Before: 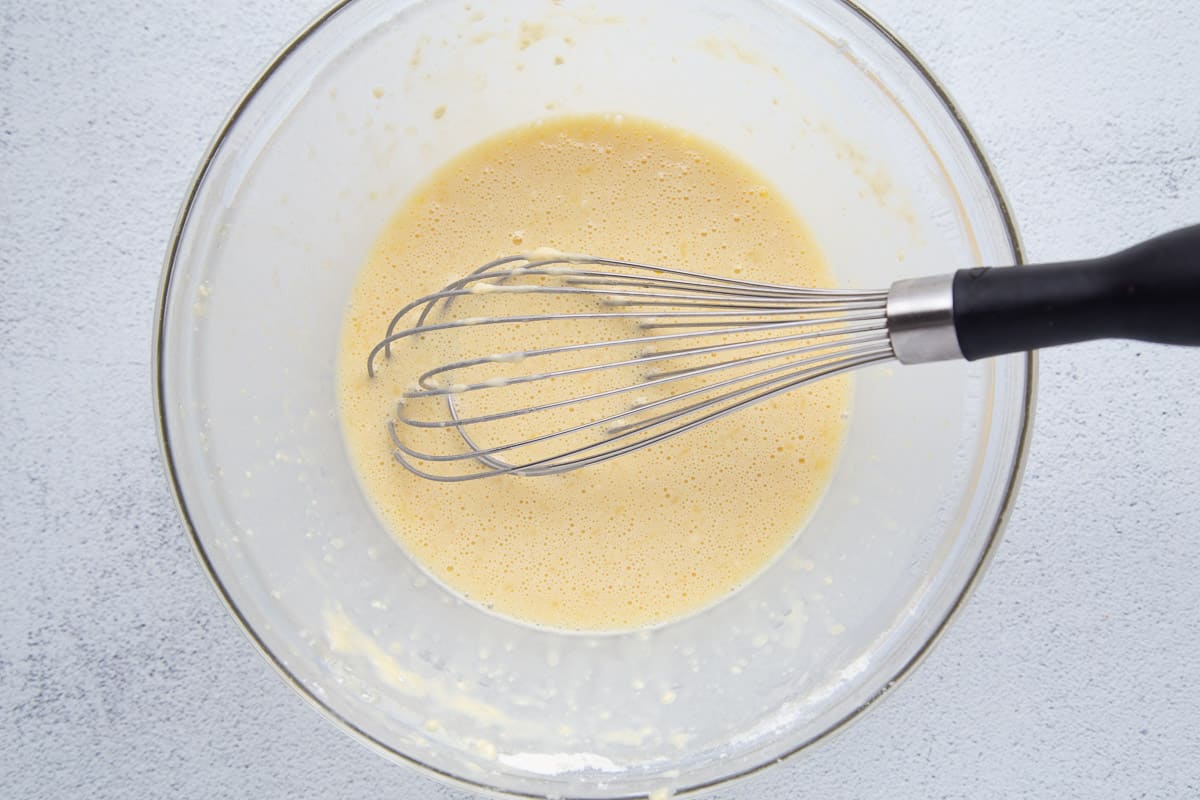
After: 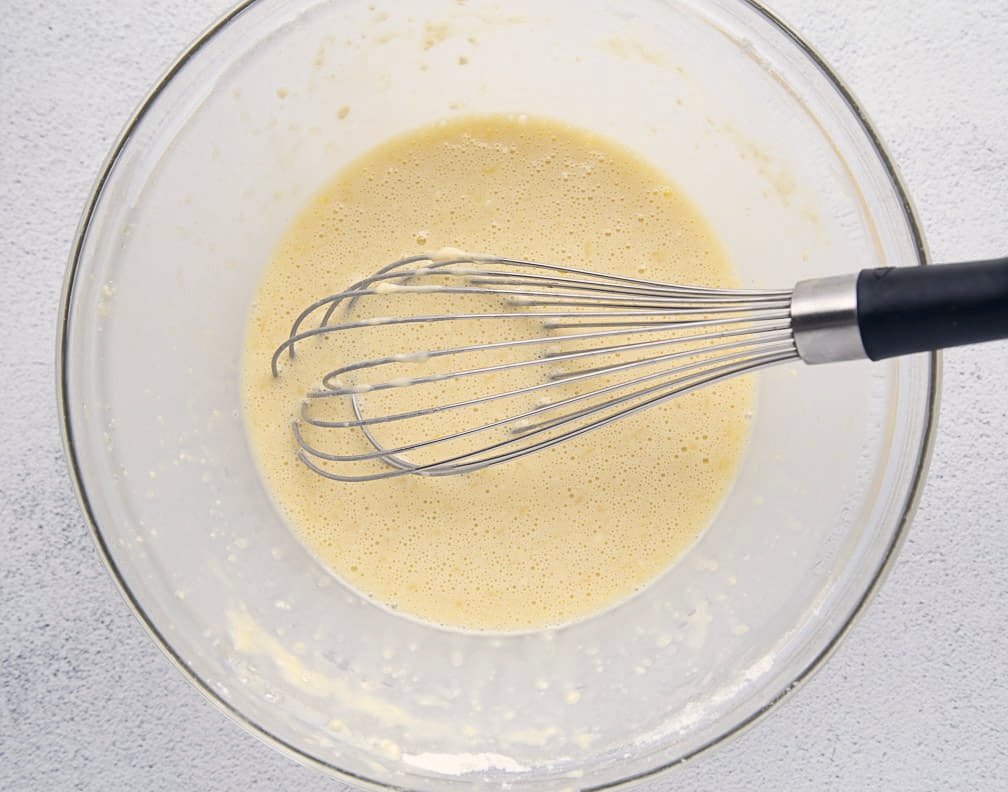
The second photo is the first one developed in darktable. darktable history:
color contrast: green-magenta contrast 0.8, blue-yellow contrast 1.1, unbound 0
color correction: highlights a* 2.75, highlights b* 5, shadows a* -2.04, shadows b* -4.84, saturation 0.8
crop: left 8.026%, right 7.374%
sharpen: amount 0.2
